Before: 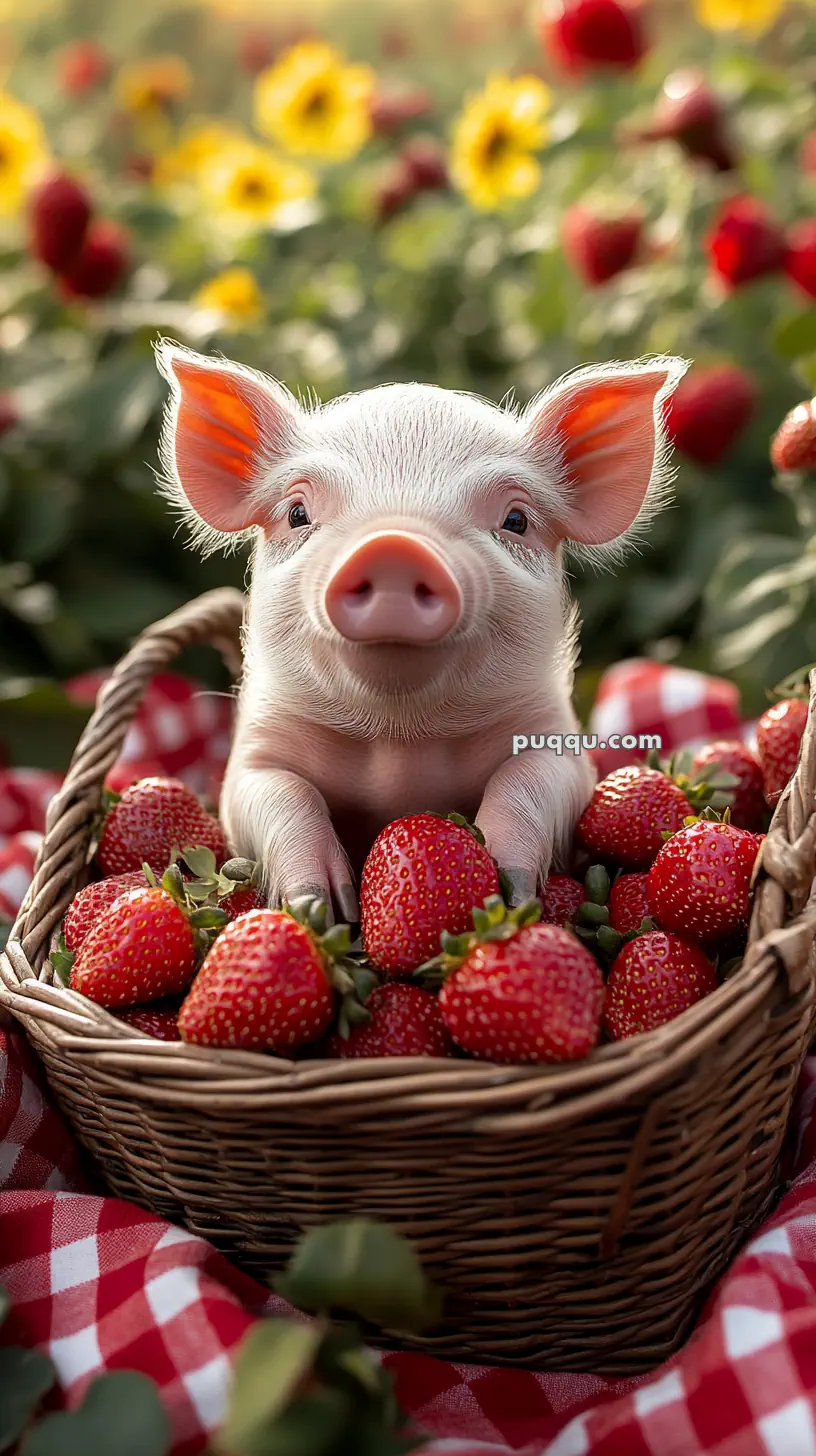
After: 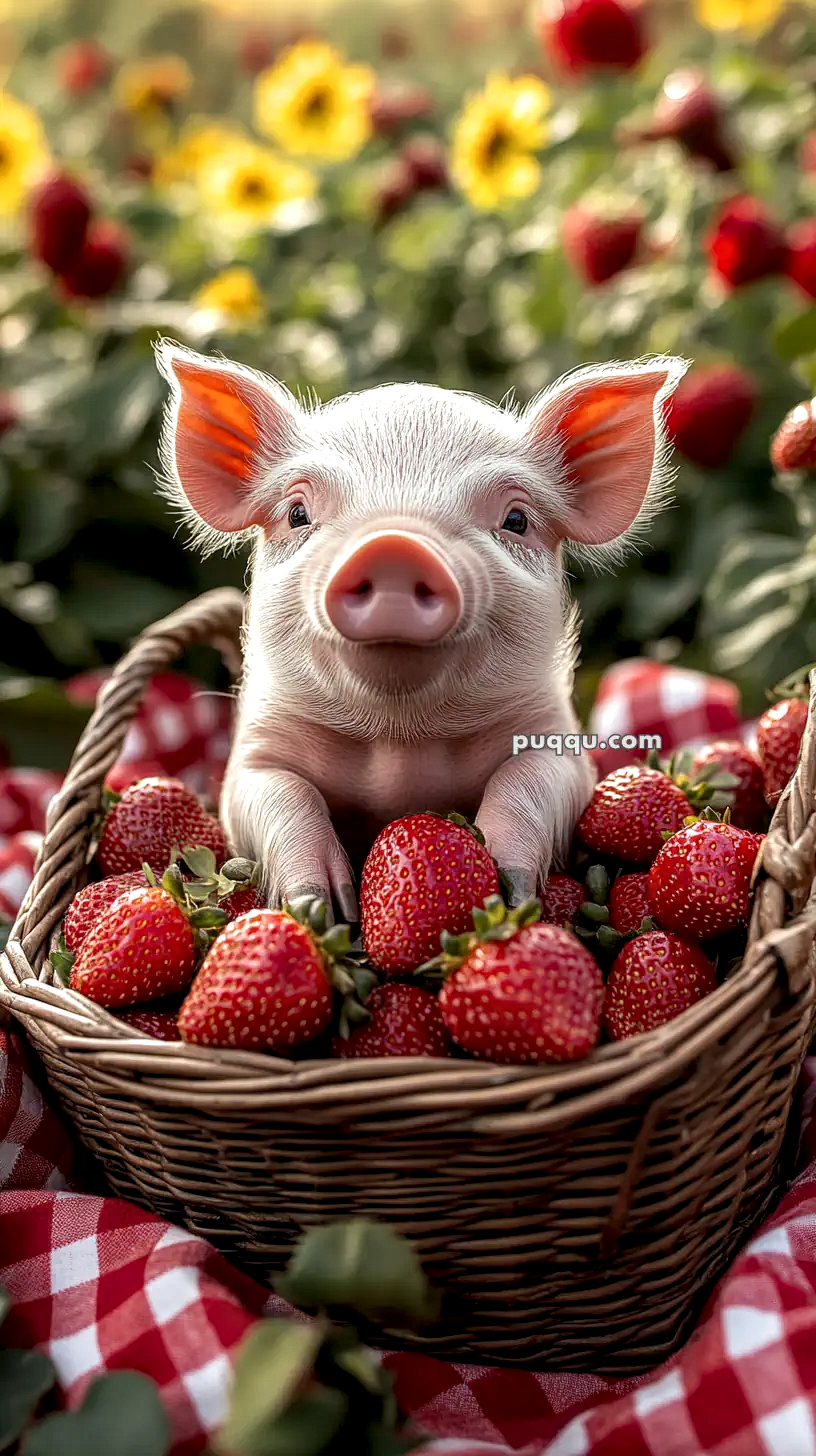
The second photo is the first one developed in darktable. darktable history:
local contrast: highlights 101%, shadows 101%, detail 199%, midtone range 0.2
